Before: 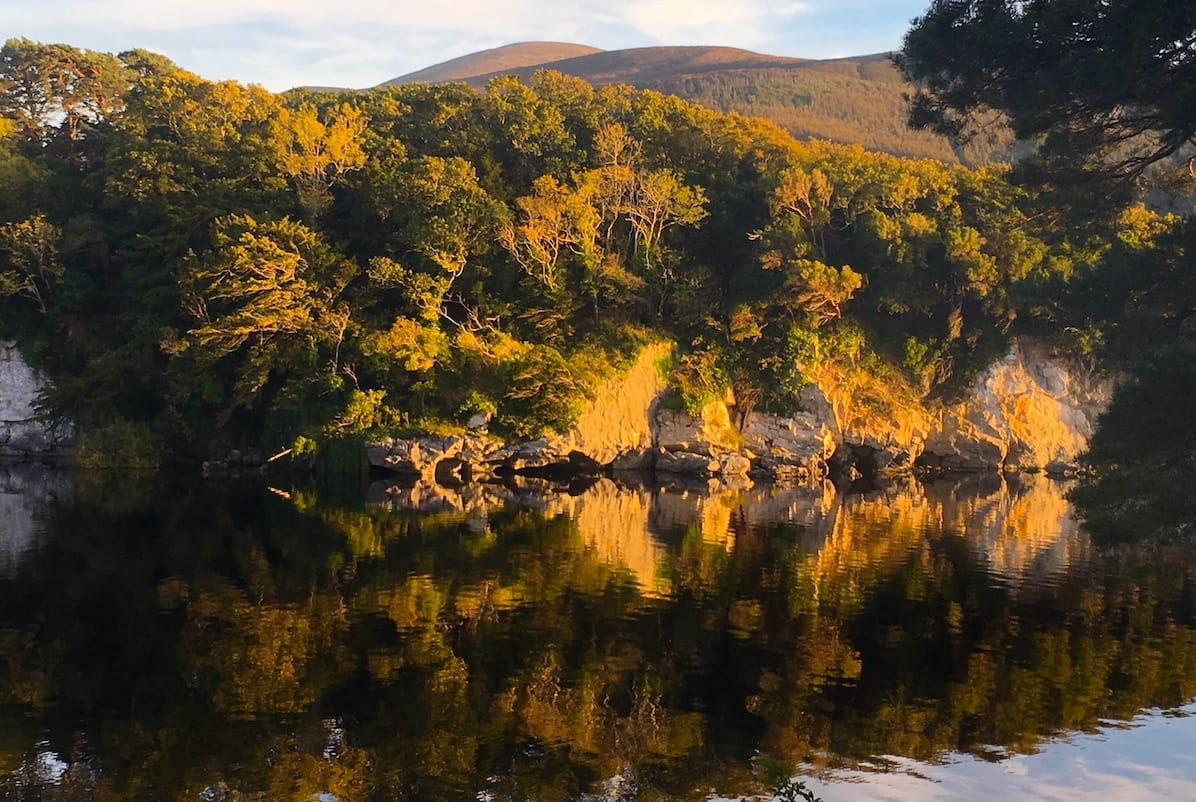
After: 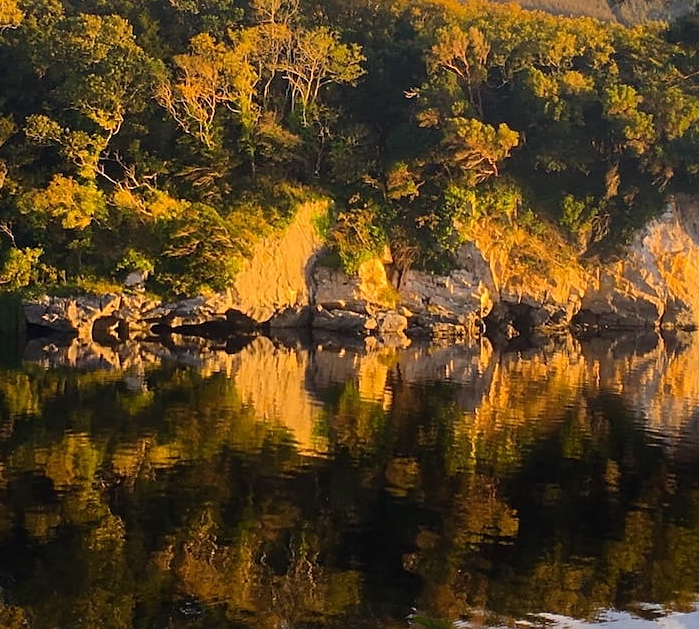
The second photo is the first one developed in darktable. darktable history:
sharpen: amount 0.21
crop and rotate: left 28.725%, top 17.738%, right 12.757%, bottom 3.762%
